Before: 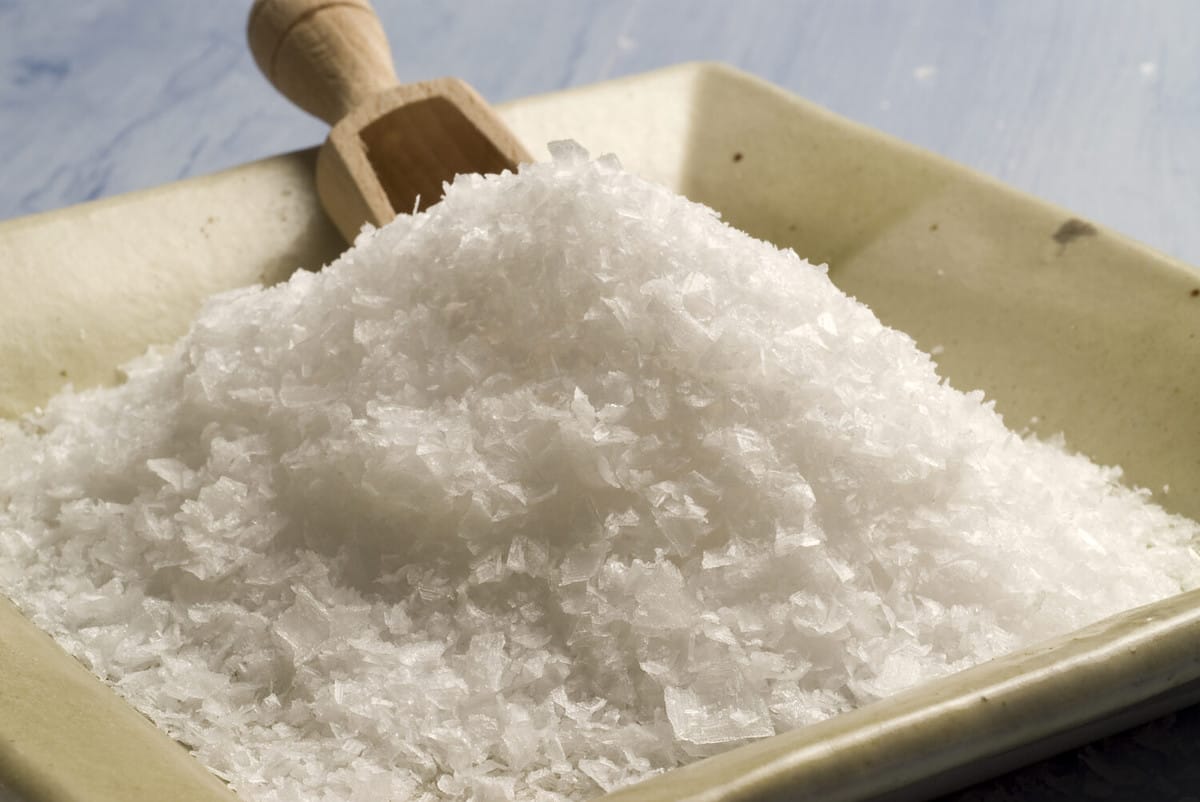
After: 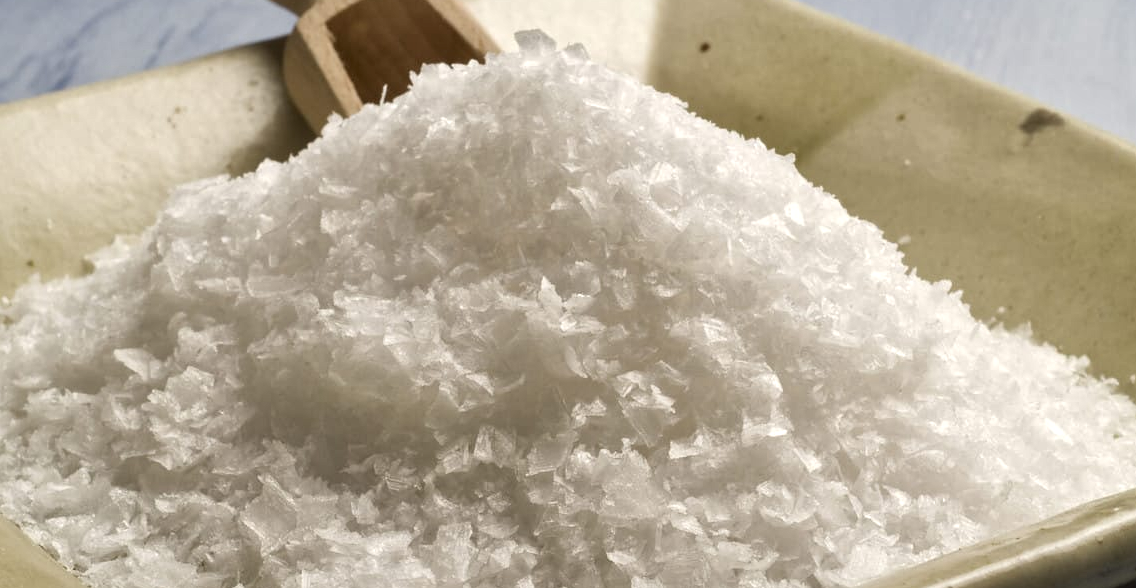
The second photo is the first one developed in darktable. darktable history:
crop and rotate: left 2.776%, top 13.764%, right 2.553%, bottom 12.838%
local contrast: mode bilateral grid, contrast 21, coarseness 20, detail 150%, midtone range 0.2
